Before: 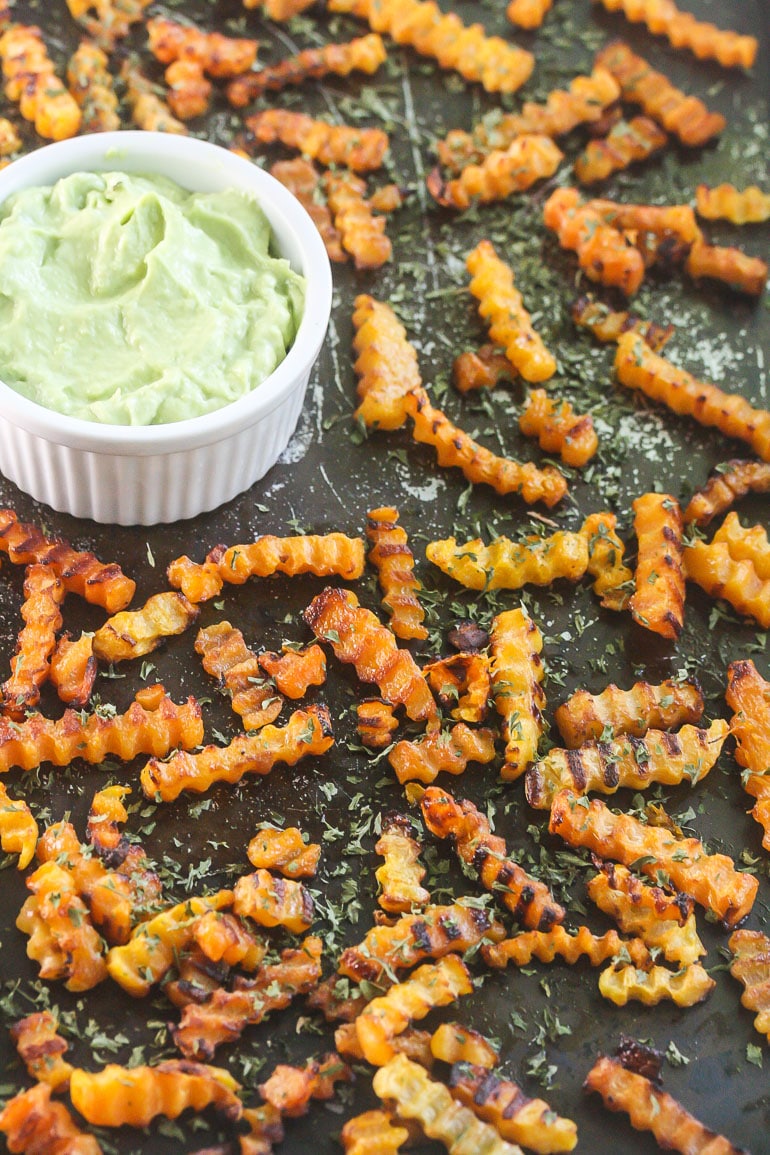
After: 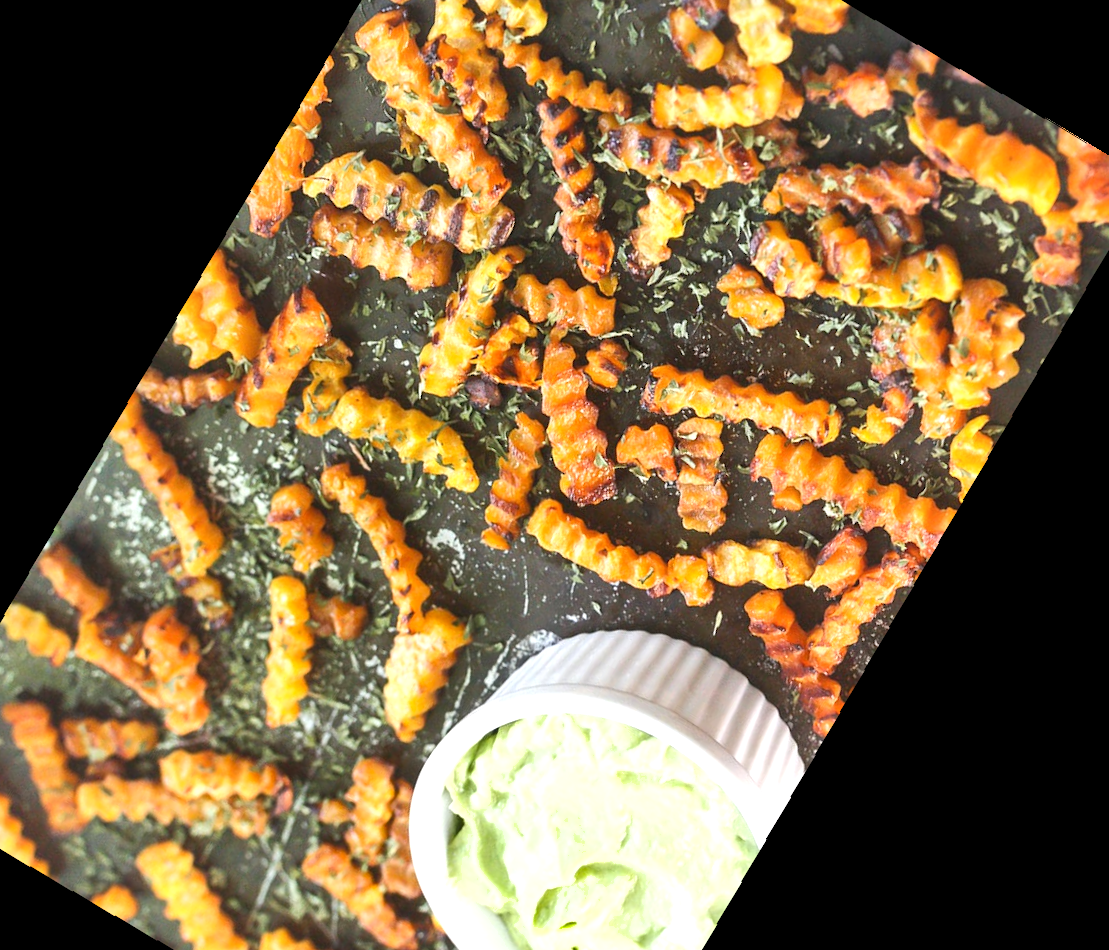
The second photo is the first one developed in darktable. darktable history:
exposure: exposure 0.559 EV, compensate highlight preservation false
rotate and perspective: rotation -1.17°, automatic cropping off
crop and rotate: angle 148.68°, left 9.111%, top 15.603%, right 4.588%, bottom 17.041%
shadows and highlights: soften with gaussian
